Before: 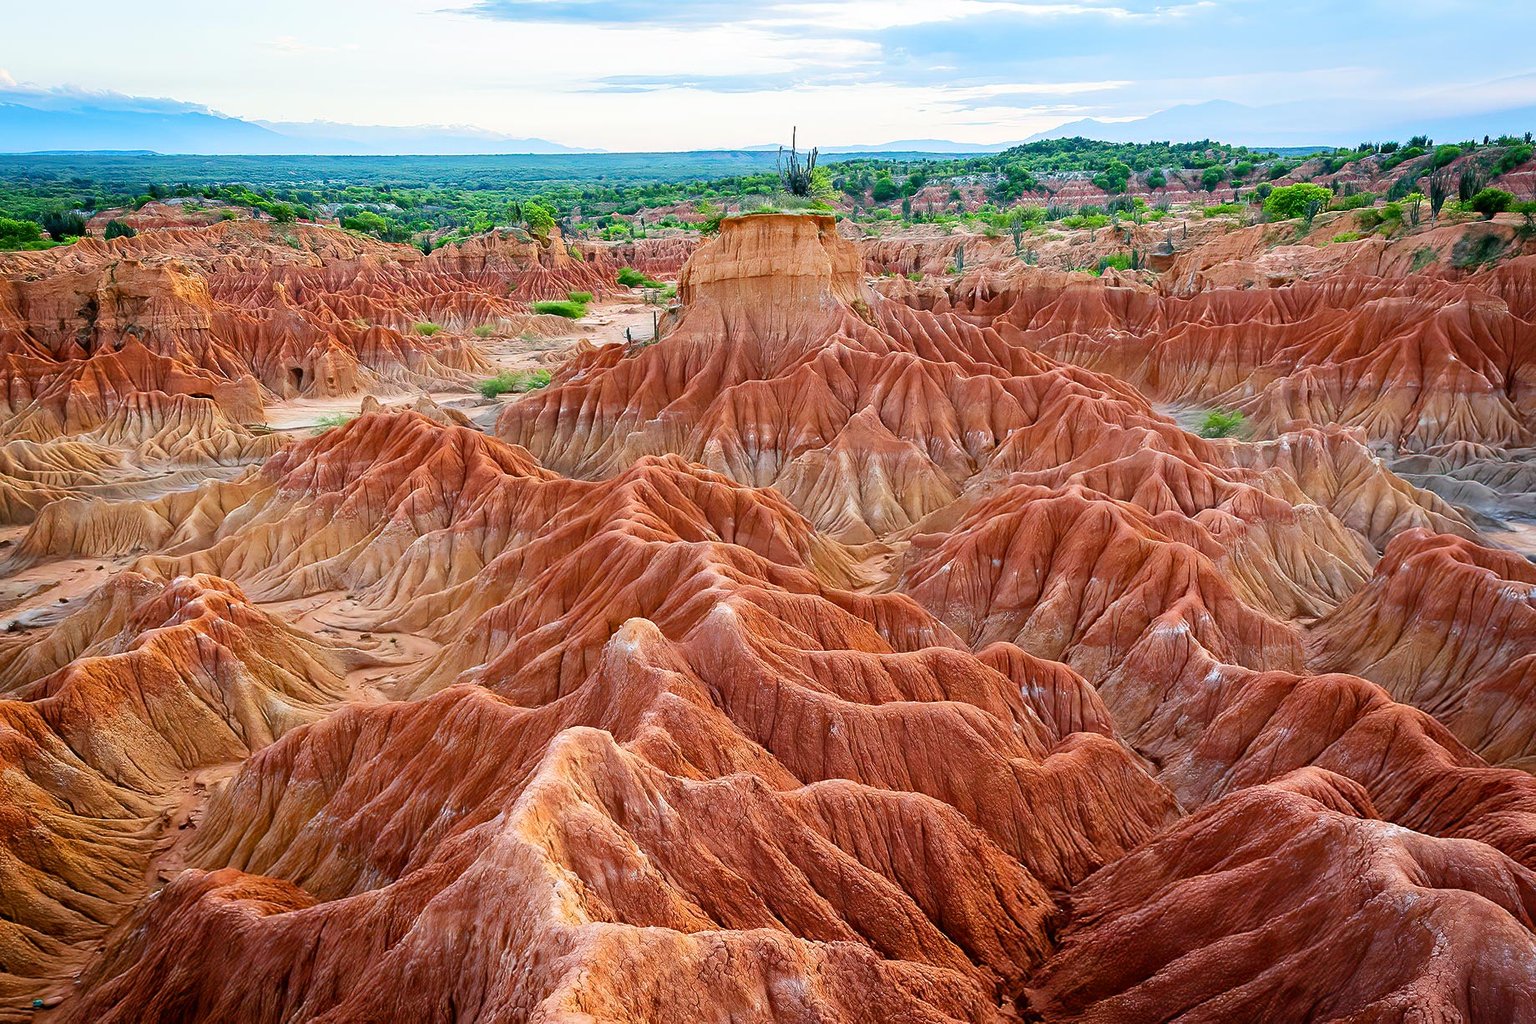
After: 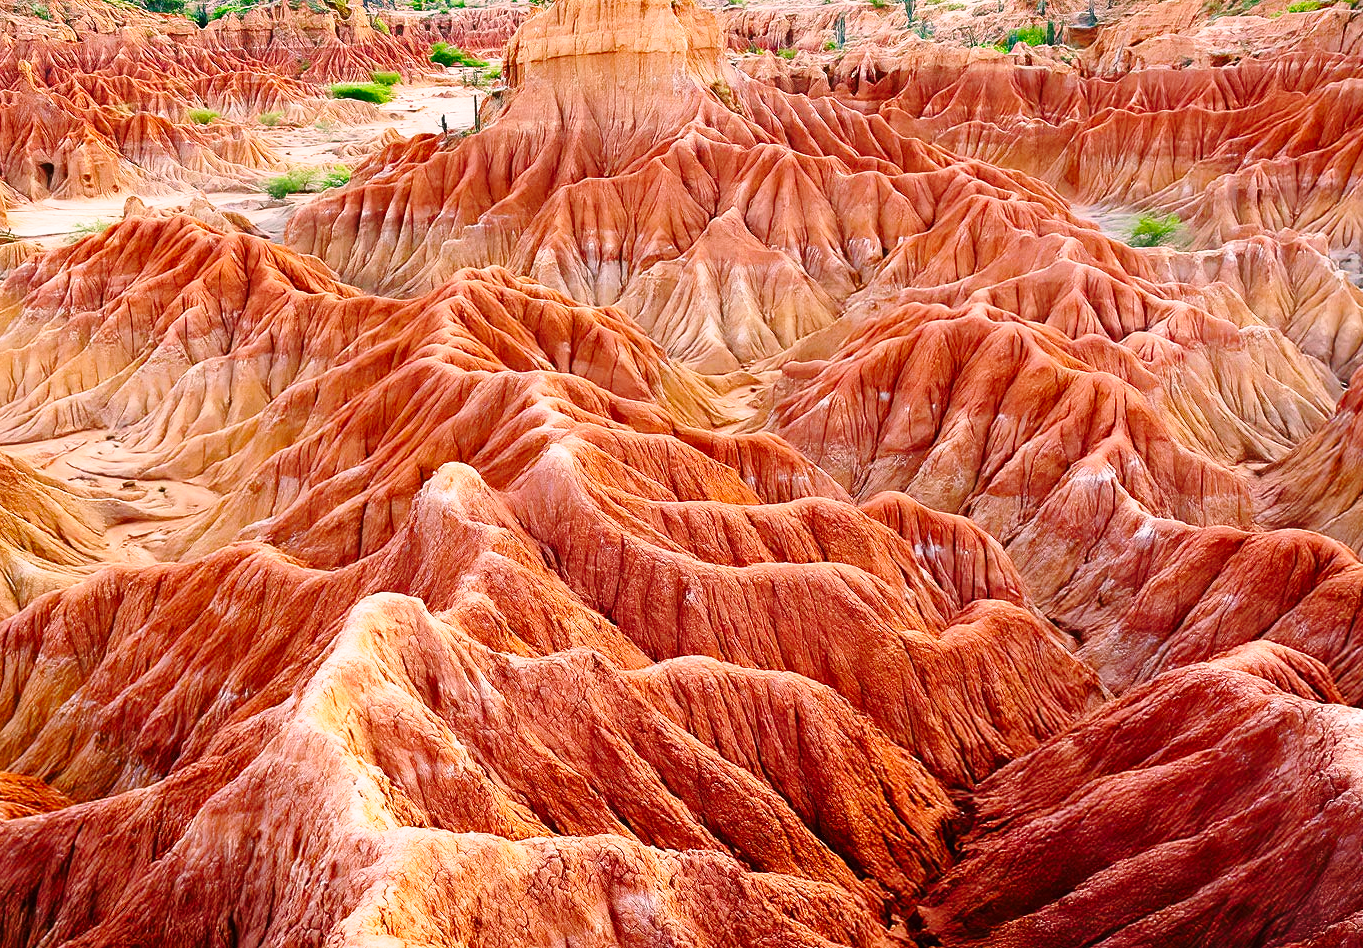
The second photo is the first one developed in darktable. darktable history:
crop: left 16.825%, top 22.675%, right 9.048%
color correction: highlights a* 8.13, highlights b* 4.19
base curve: curves: ch0 [(0, 0) (0.028, 0.03) (0.121, 0.232) (0.46, 0.748) (0.859, 0.968) (1, 1)], preserve colors none
tone equalizer: -8 EV 0.001 EV, -7 EV -0.003 EV, -6 EV 0.005 EV, -5 EV -0.061 EV, -4 EV -0.15 EV, -3 EV -0.167 EV, -2 EV 0.263 EV, -1 EV 0.723 EV, +0 EV 0.519 EV, smoothing diameter 2.08%, edges refinement/feathering 22.24, mask exposure compensation -1.57 EV, filter diffusion 5
